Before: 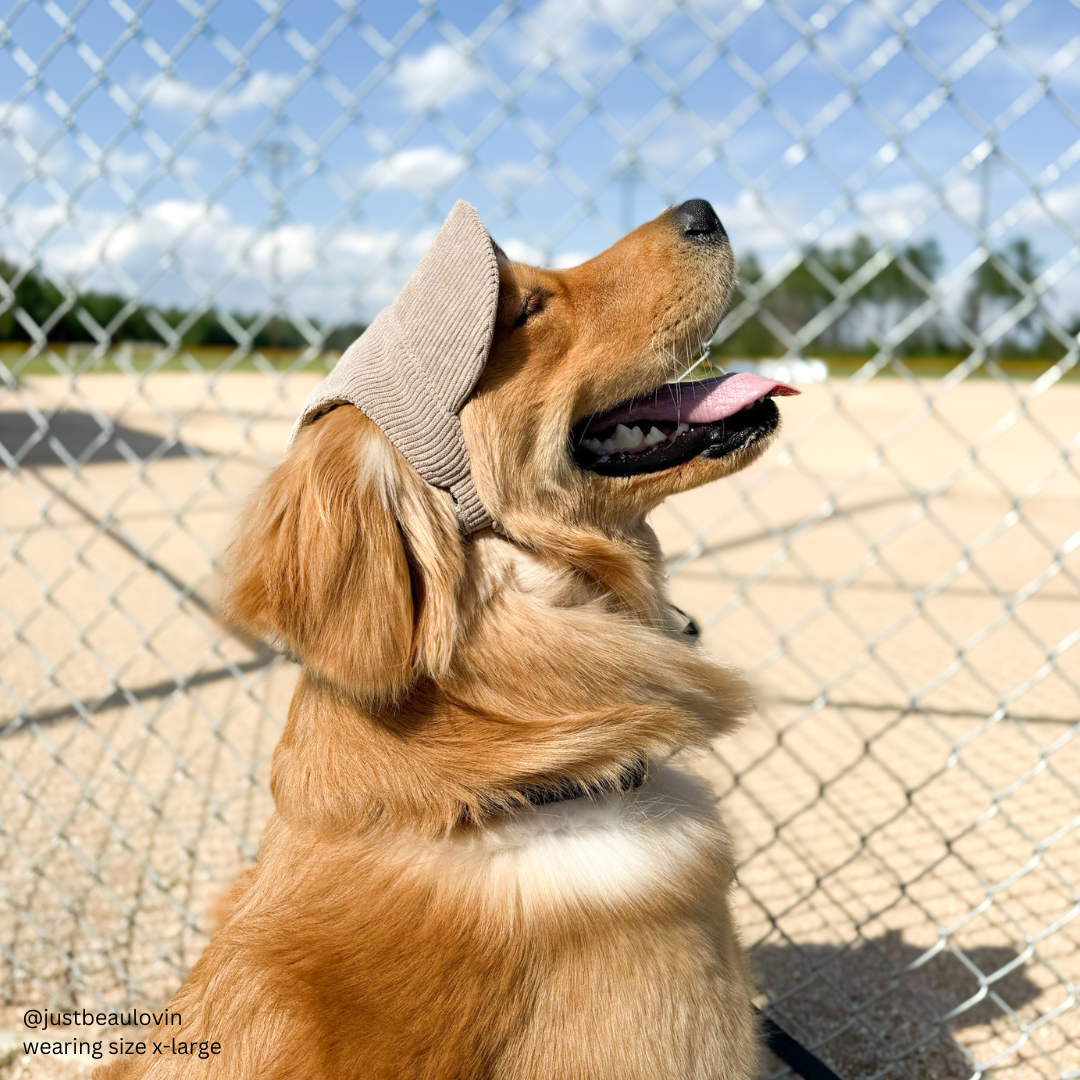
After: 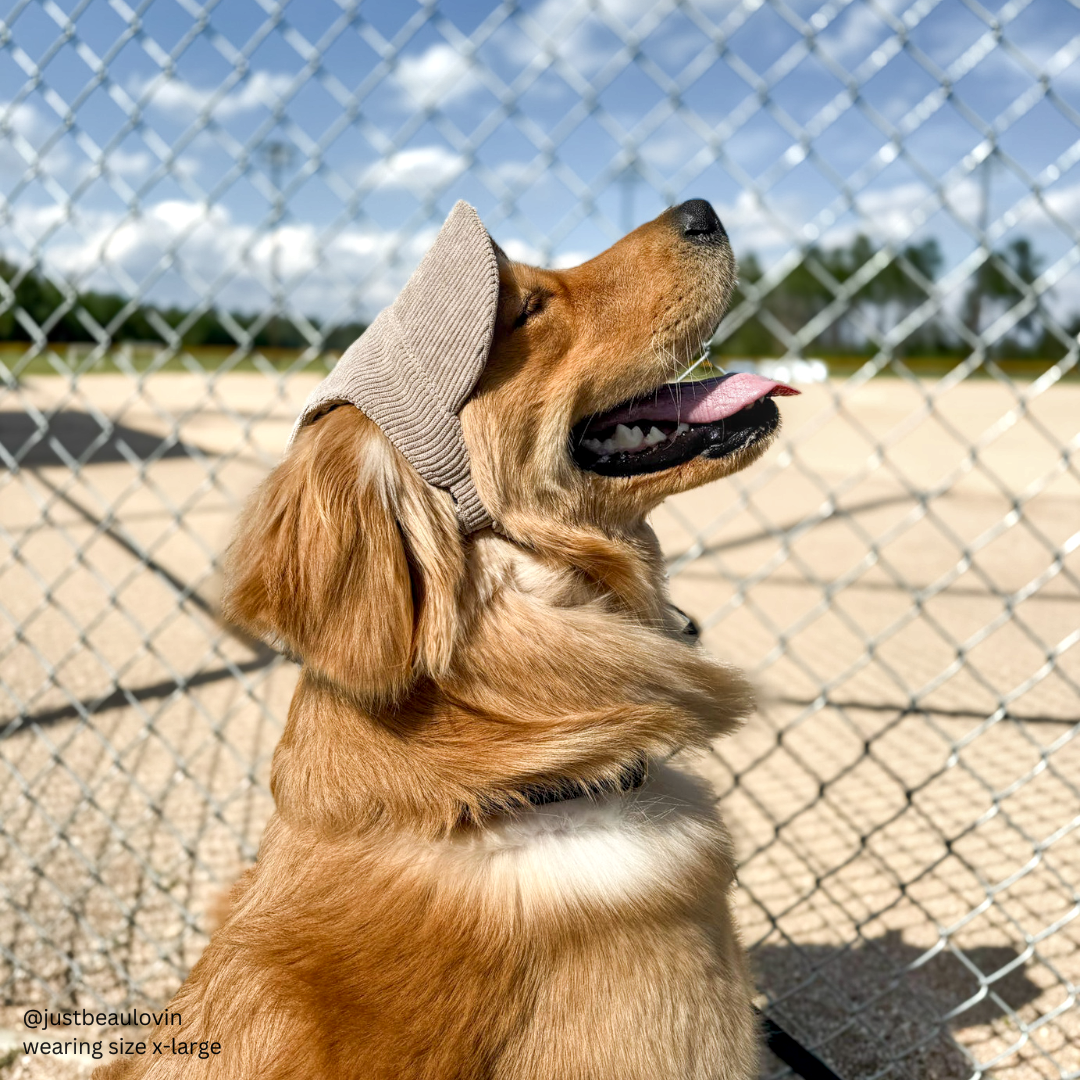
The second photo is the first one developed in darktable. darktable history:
shadows and highlights: highlights color adjustment 0%, soften with gaussian
local contrast: on, module defaults
